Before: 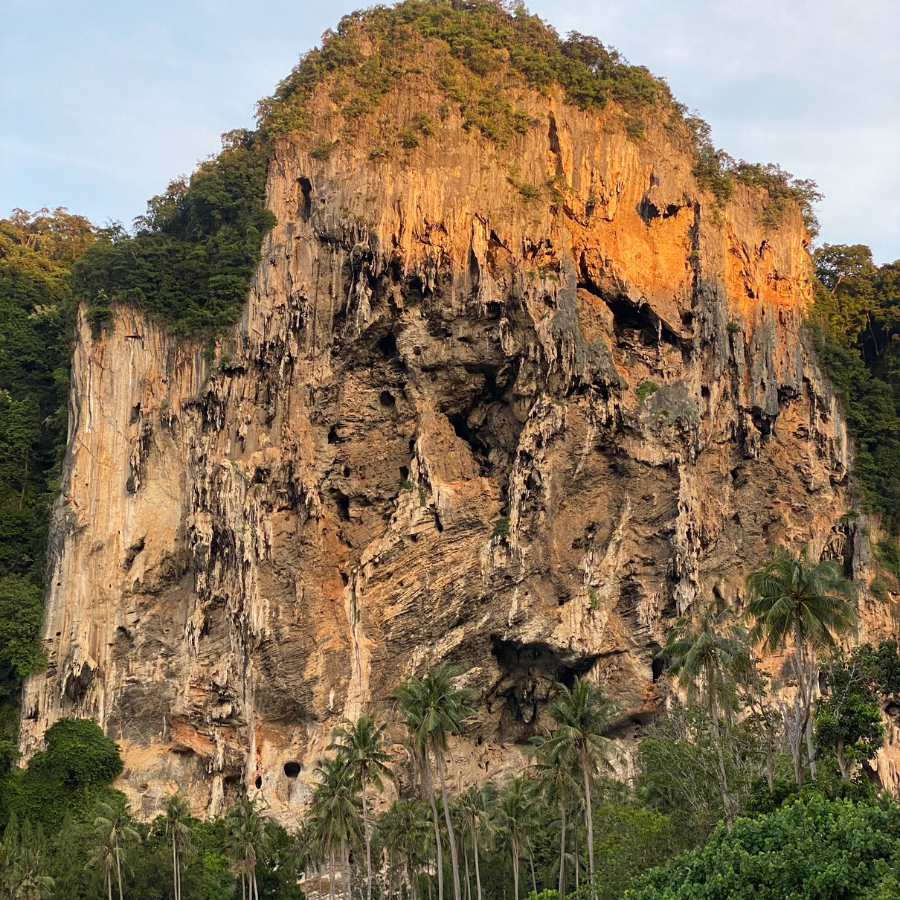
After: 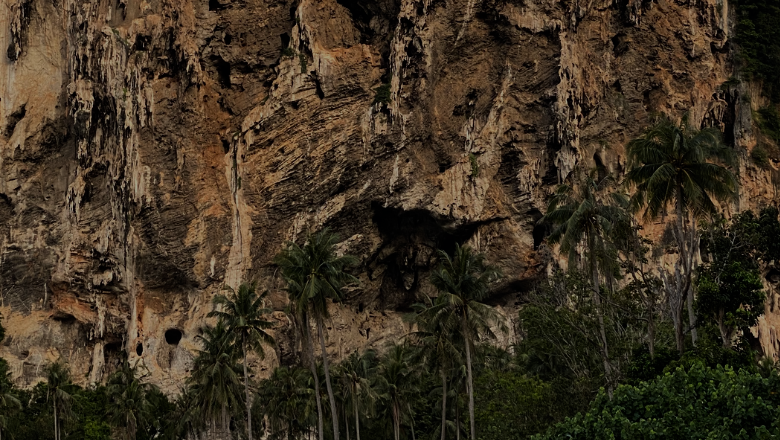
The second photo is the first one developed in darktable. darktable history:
exposure: exposure -1.468 EV, compensate highlight preservation false
crop and rotate: left 13.306%, top 48.129%, bottom 2.928%
filmic rgb: black relative exposure -7.5 EV, white relative exposure 5 EV, hardness 3.31, contrast 1.3, contrast in shadows safe
